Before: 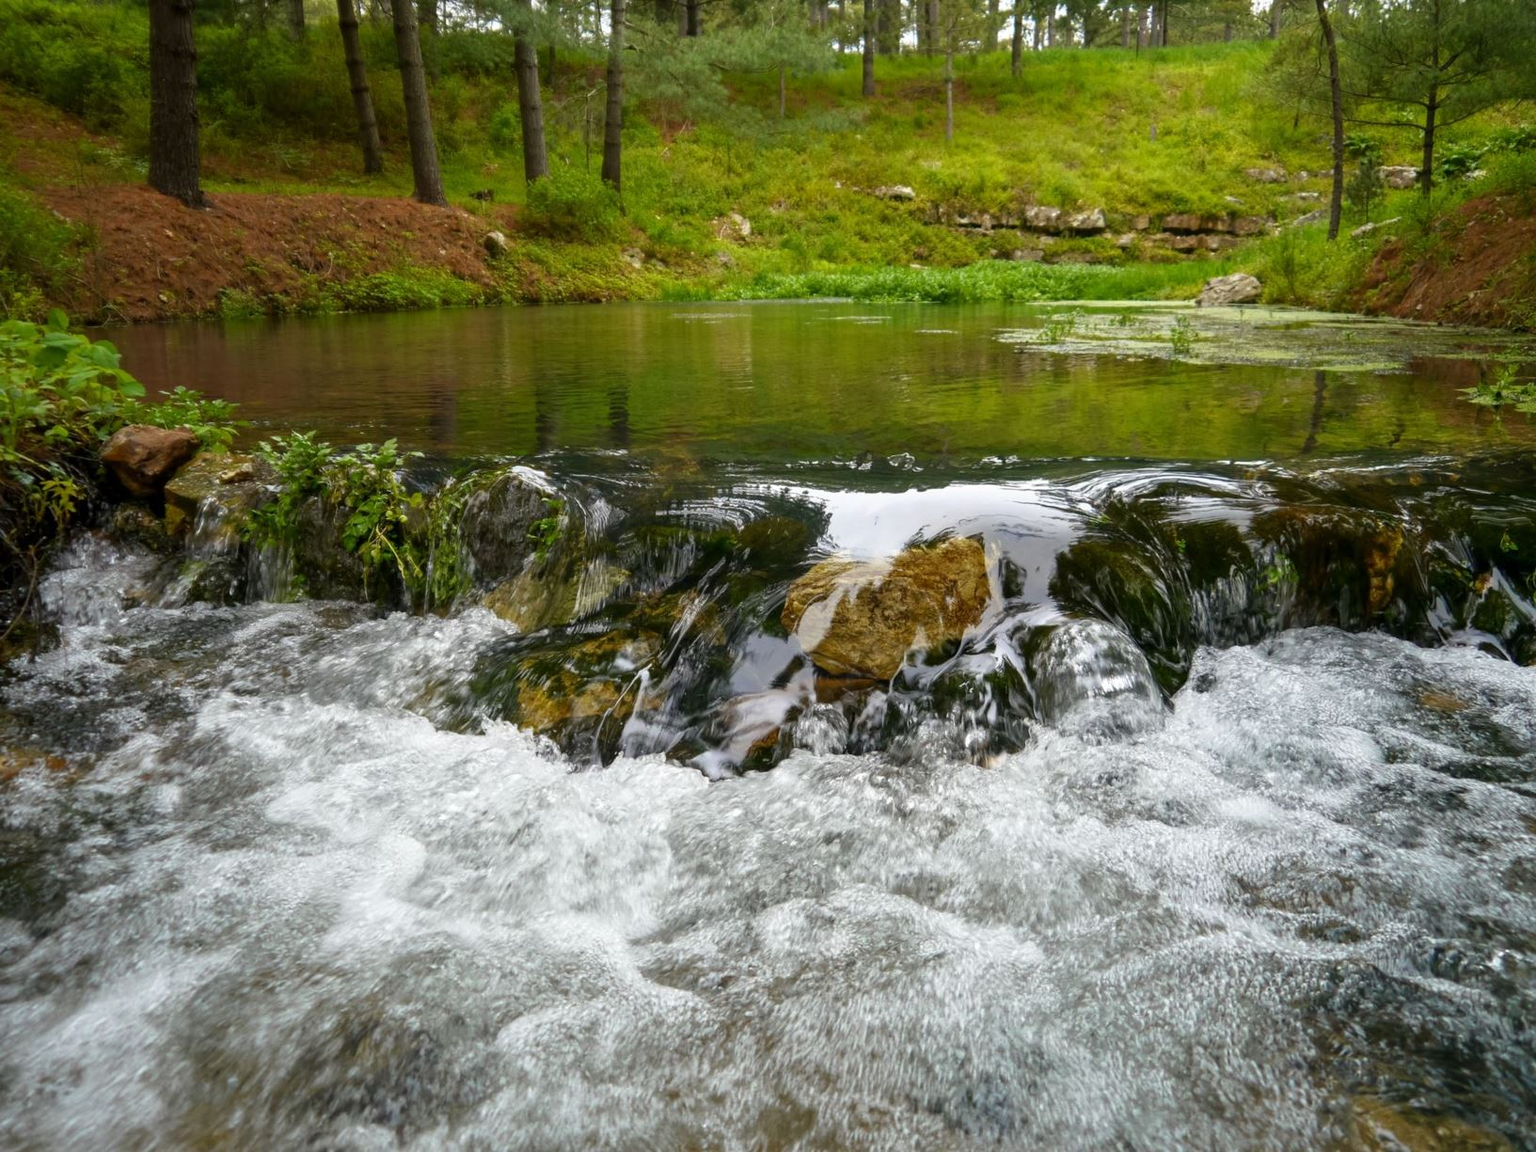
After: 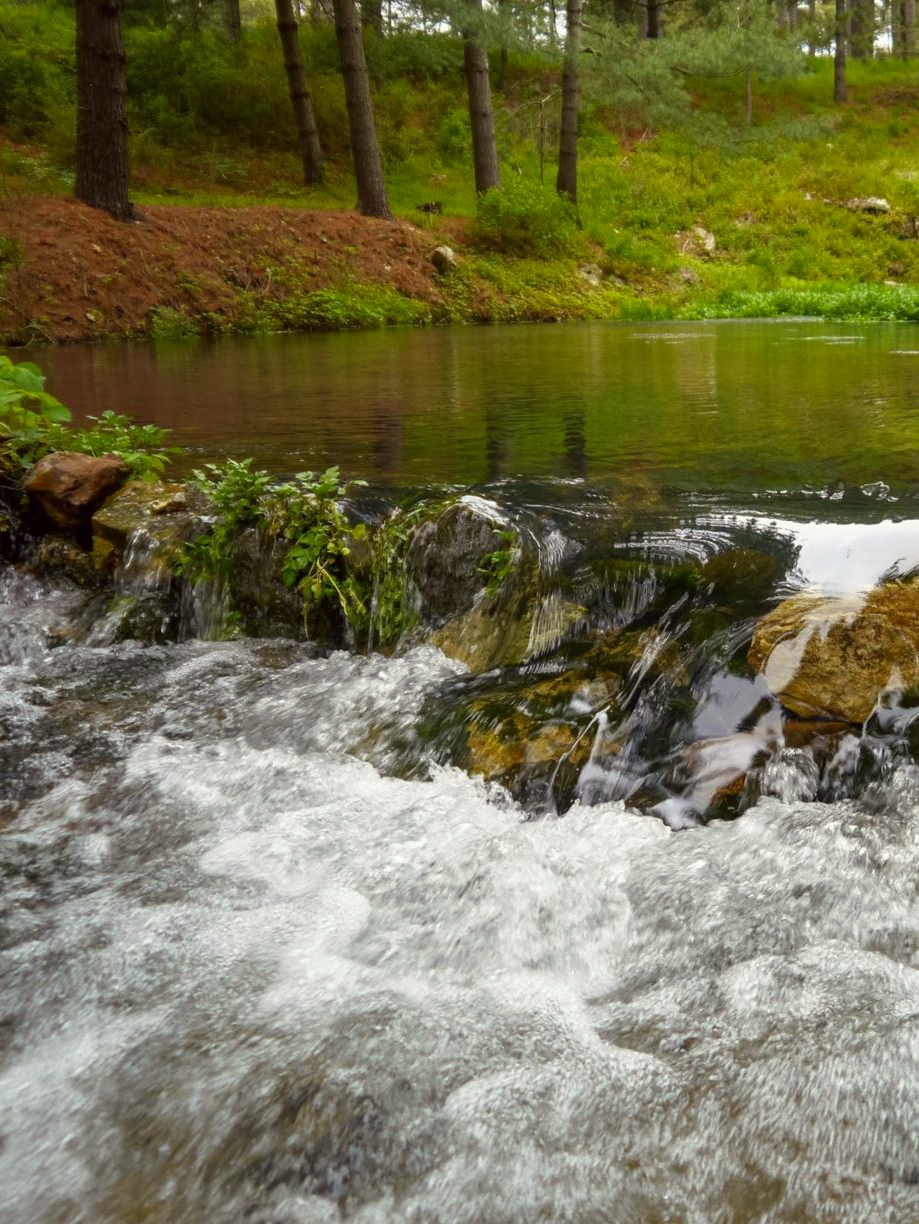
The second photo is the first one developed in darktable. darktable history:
color correction: highlights a* -0.95, highlights b* 4.5, shadows a* 3.55
crop: left 5.114%, right 38.589%
